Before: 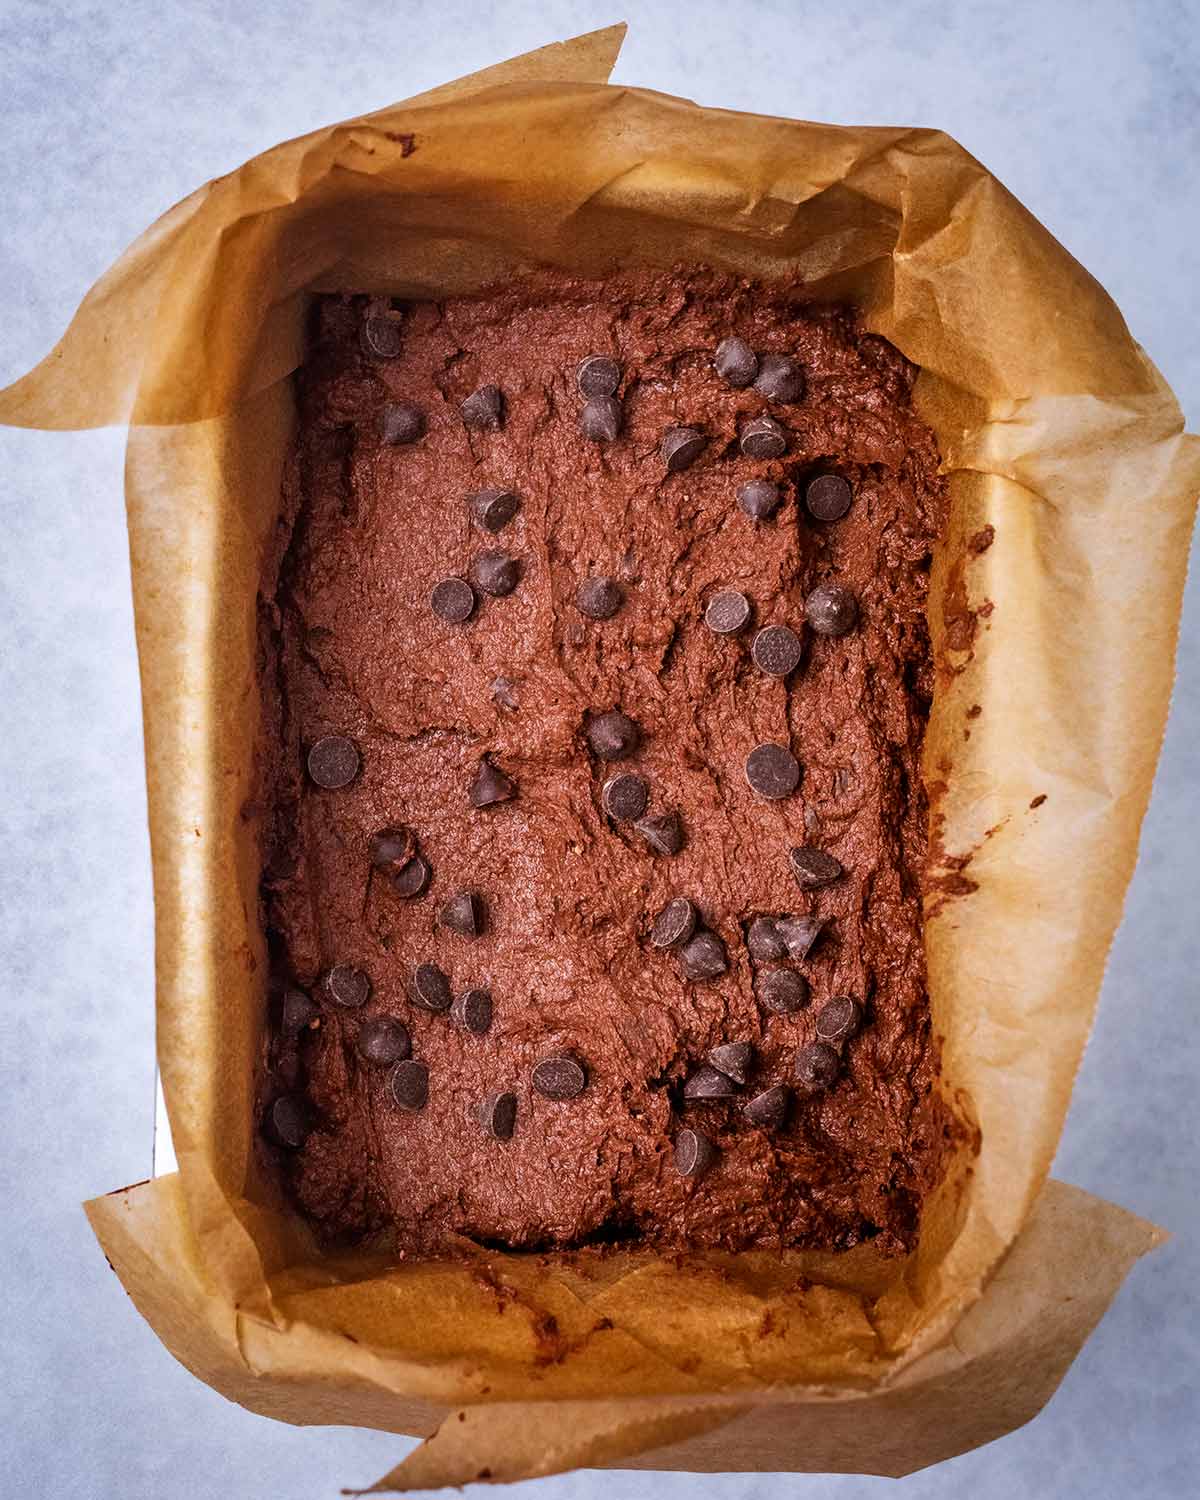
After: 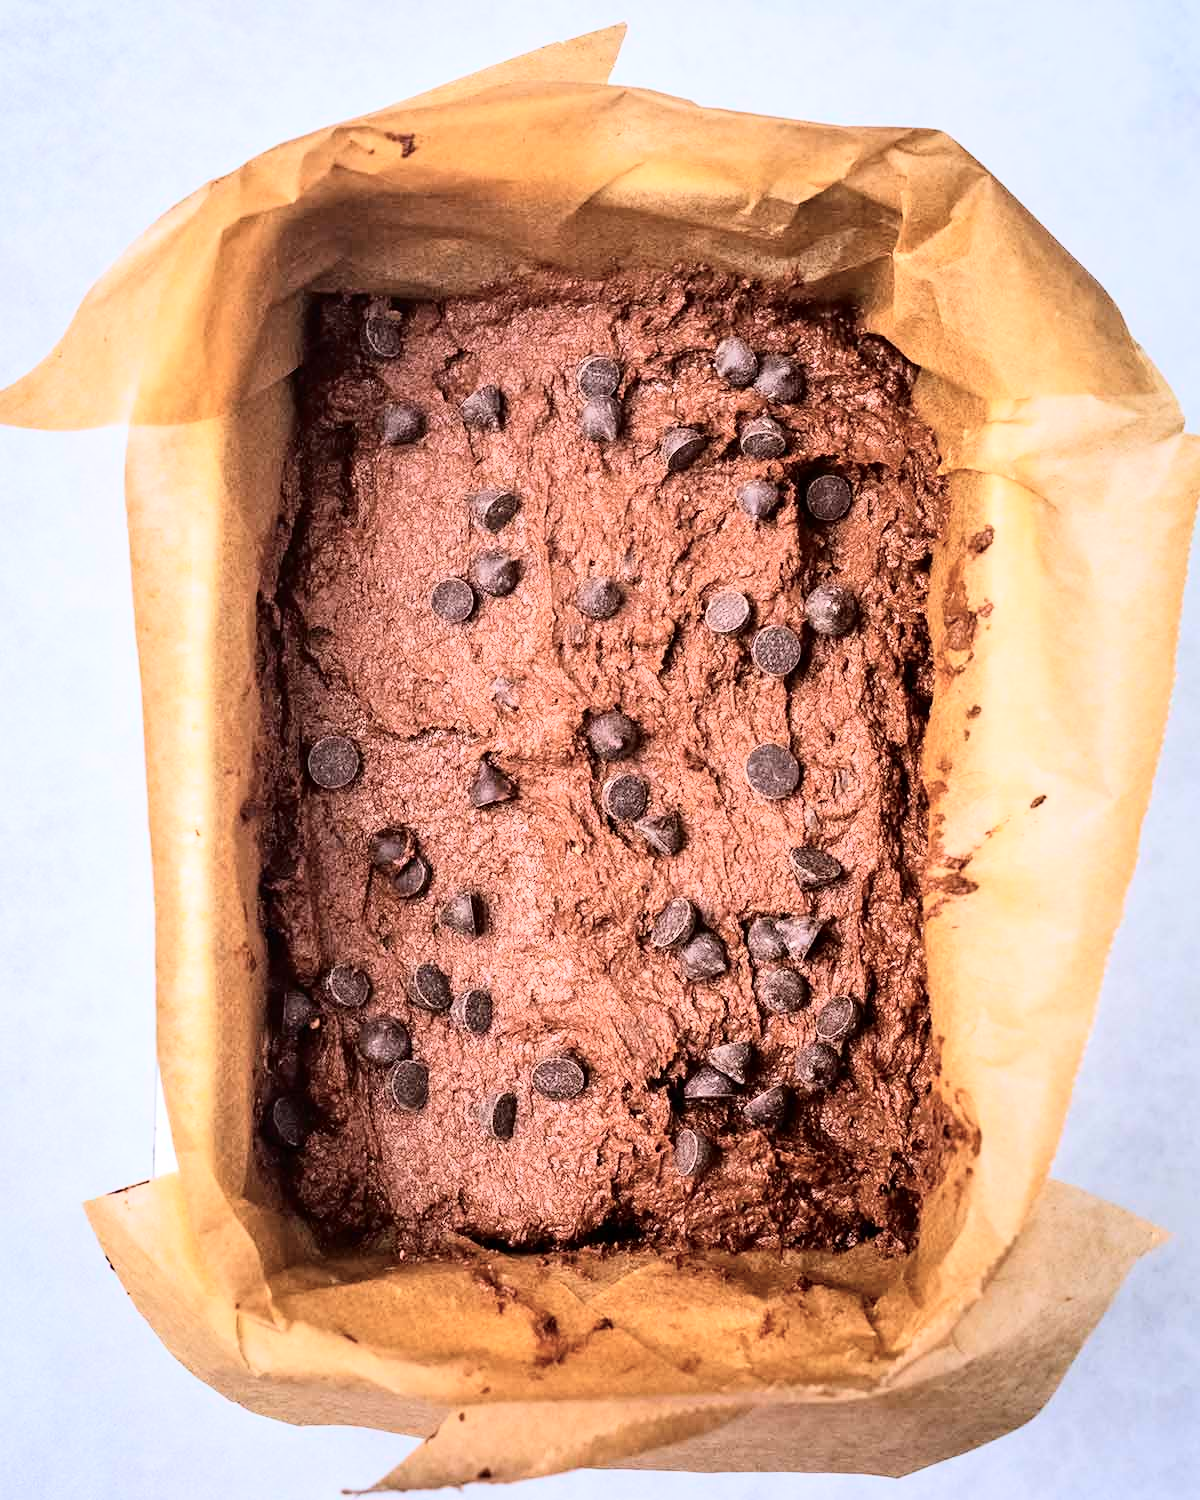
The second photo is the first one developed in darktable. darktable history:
tone curve: curves: ch0 [(0, 0) (0.084, 0.074) (0.2, 0.297) (0.363, 0.591) (0.495, 0.765) (0.68, 0.901) (0.851, 0.967) (1, 1)], color space Lab, independent channels, preserve colors none
